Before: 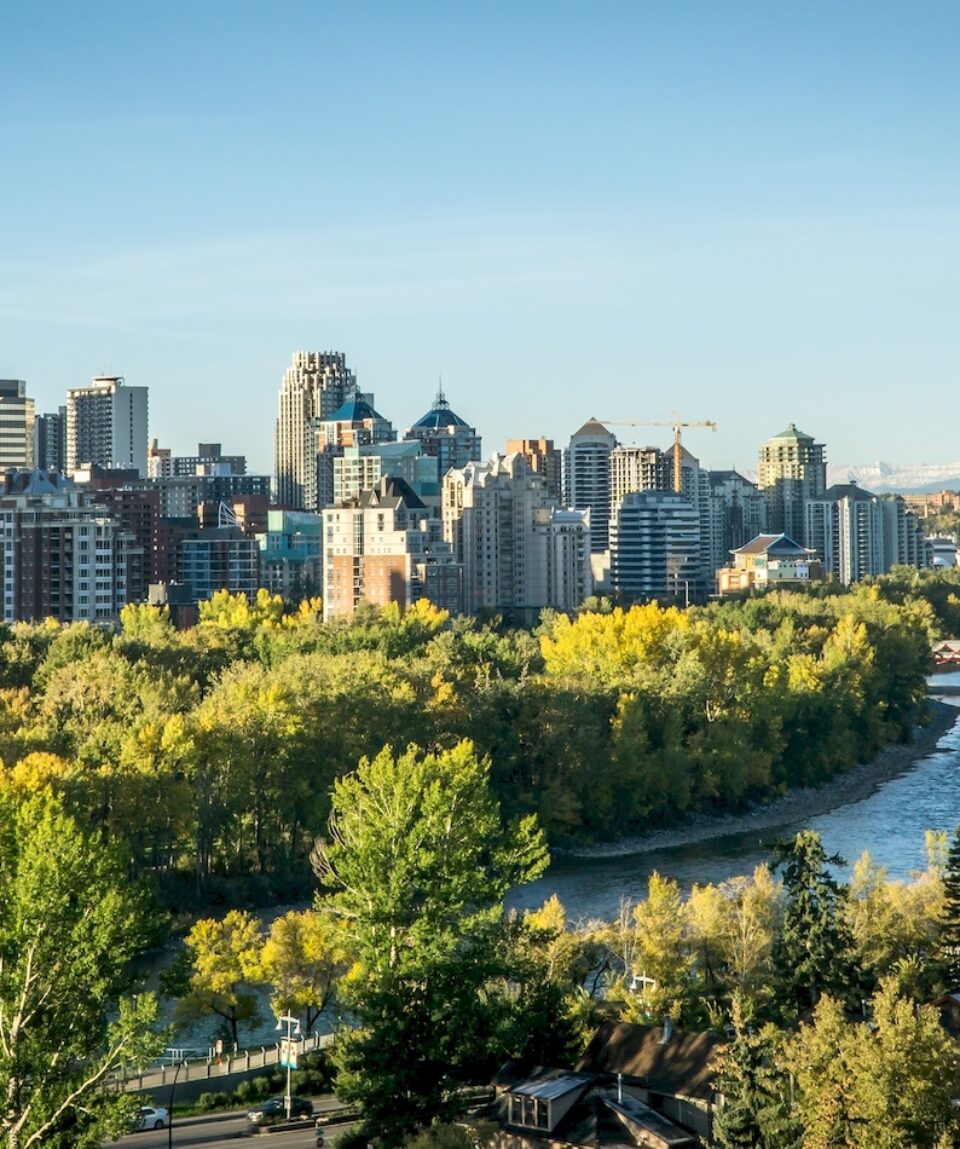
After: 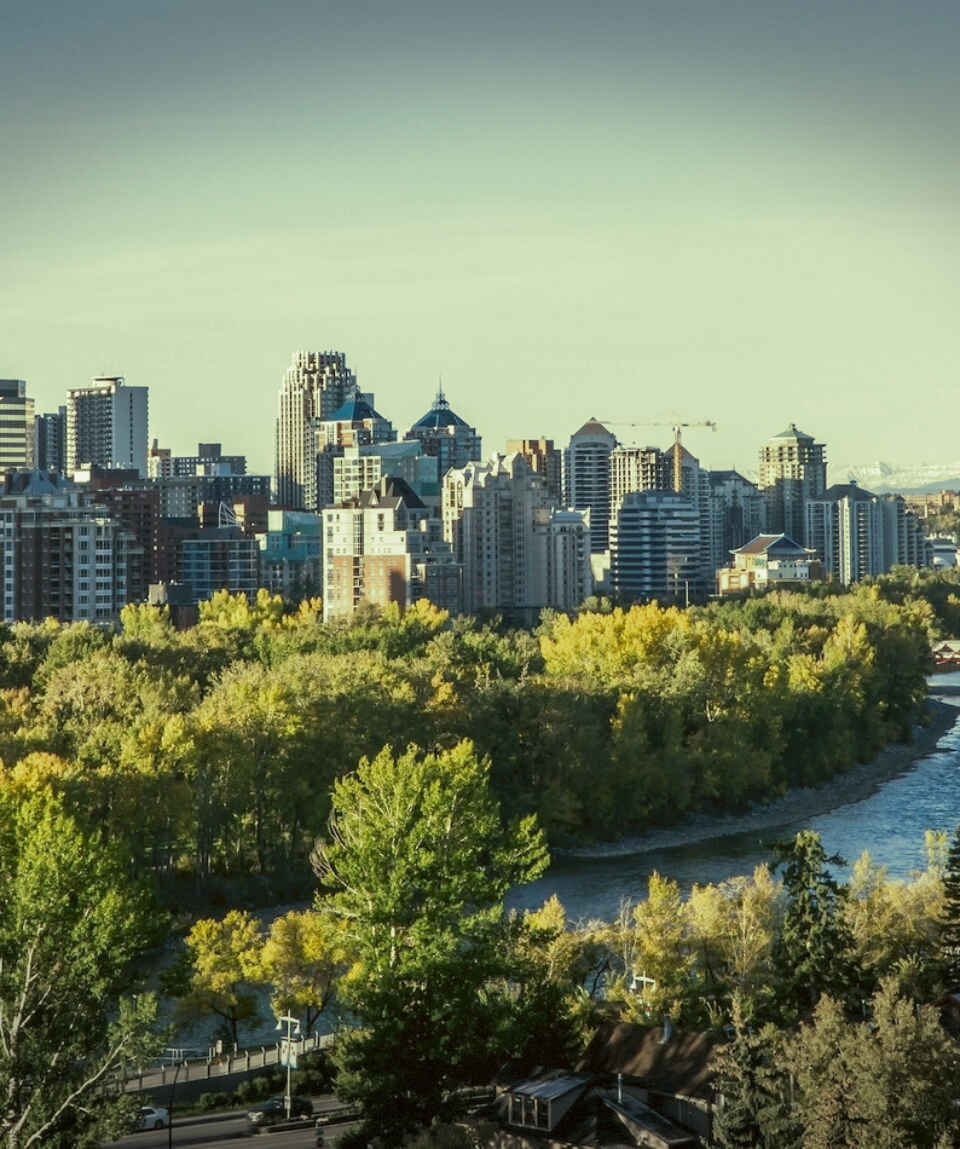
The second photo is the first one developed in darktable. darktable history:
vignetting: fall-off start 100%, brightness -0.406, saturation -0.3, width/height ratio 1.324, dithering 8-bit output, unbound false
tone curve: curves: ch0 [(0, 0) (0.8, 0.757) (1, 1)], color space Lab, linked channels, preserve colors none
color zones: curves: ch0 [(0, 0.5) (0.143, 0.5) (0.286, 0.5) (0.429, 0.5) (0.571, 0.5) (0.714, 0.476) (0.857, 0.5) (1, 0.5)]; ch2 [(0, 0.5) (0.143, 0.5) (0.286, 0.5) (0.429, 0.5) (0.571, 0.5) (0.714, 0.487) (0.857, 0.5) (1, 0.5)]
split-toning: shadows › hue 290.82°, shadows › saturation 0.34, highlights › saturation 0.38, balance 0, compress 50%
color balance: lift [1.004, 1.002, 1.002, 0.998], gamma [1, 1.007, 1.002, 0.993], gain [1, 0.977, 1.013, 1.023], contrast -3.64%
local contrast: mode bilateral grid, contrast 100, coarseness 100, detail 91%, midtone range 0.2
